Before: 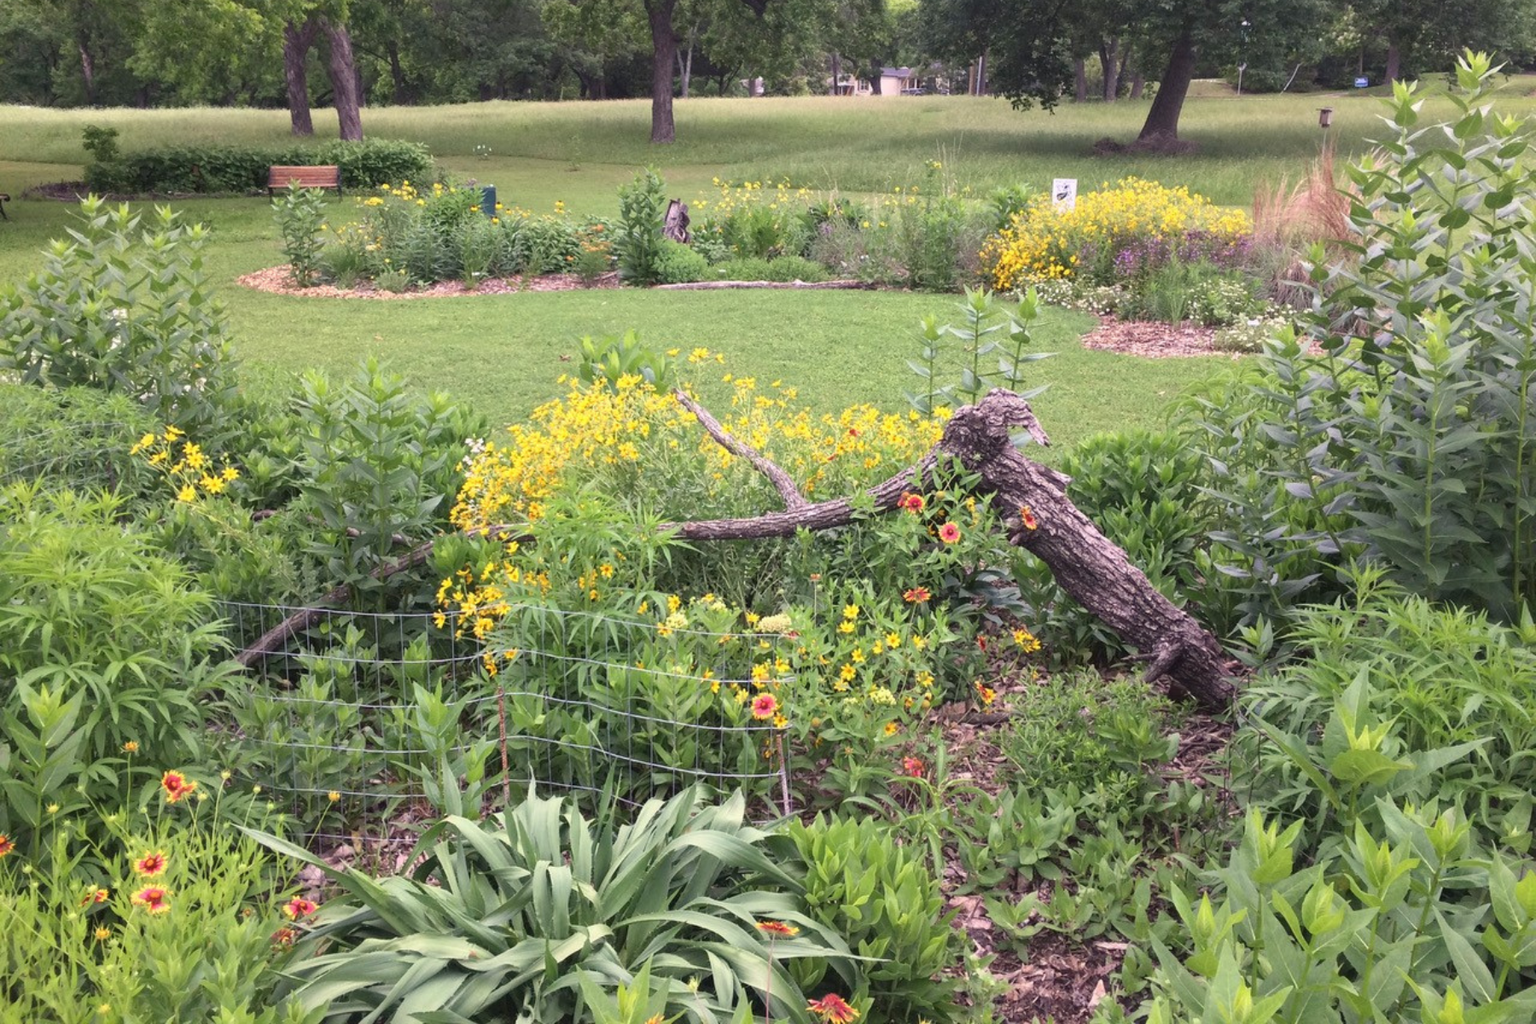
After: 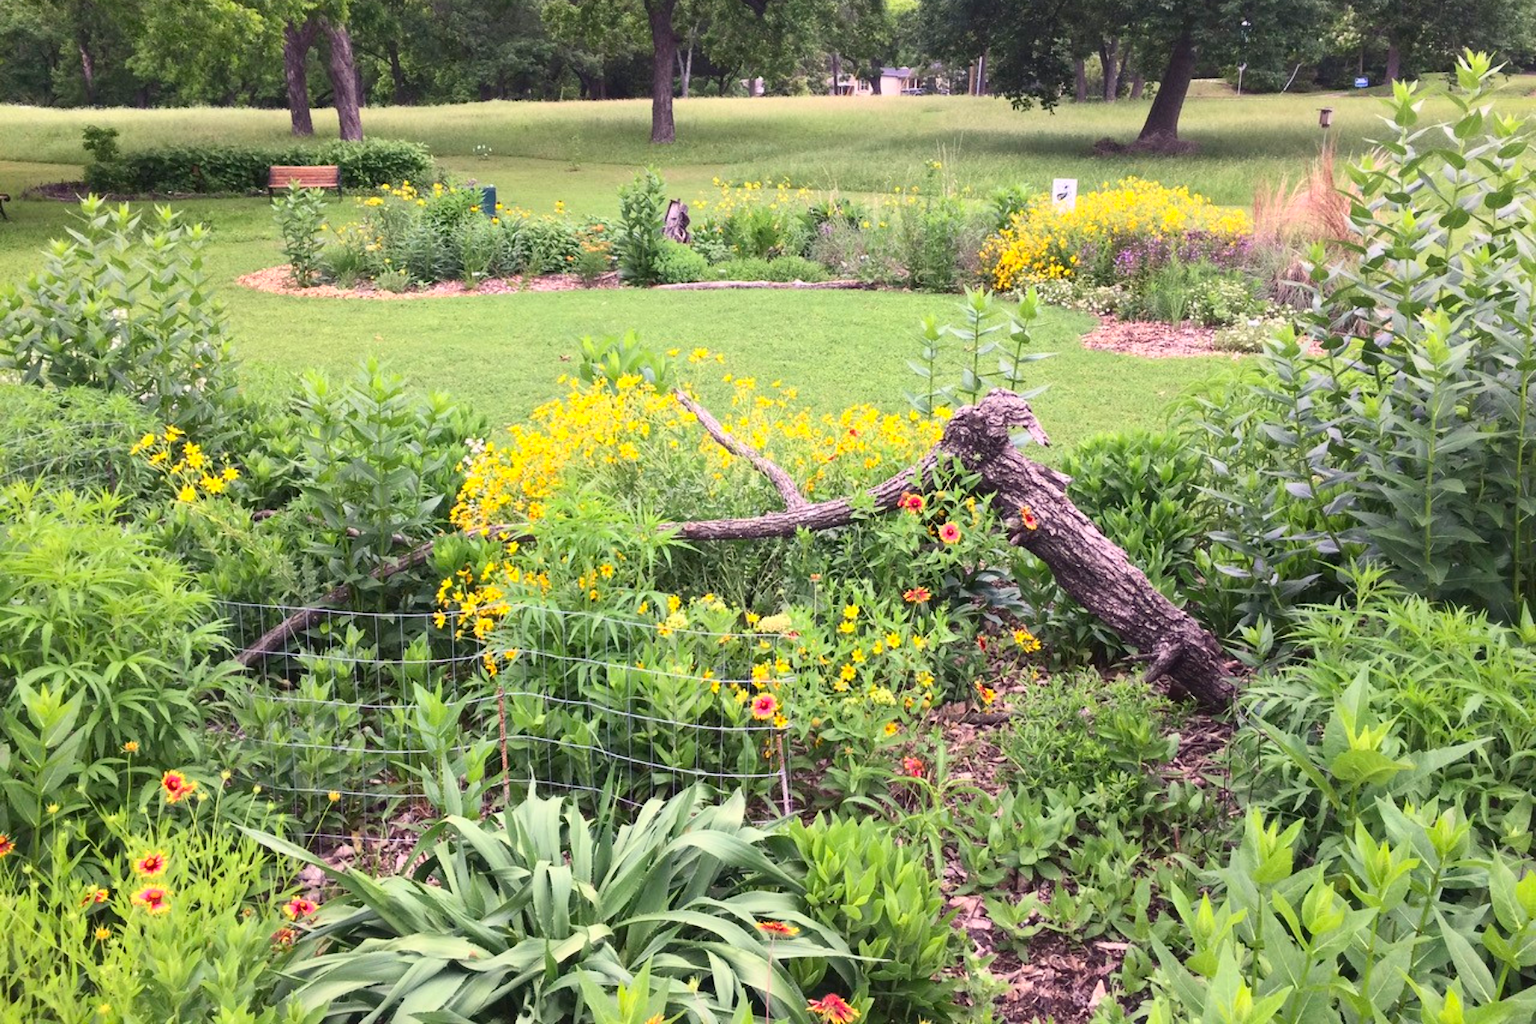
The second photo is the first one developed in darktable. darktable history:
contrast brightness saturation: contrast 0.225, brightness 0.096, saturation 0.286
